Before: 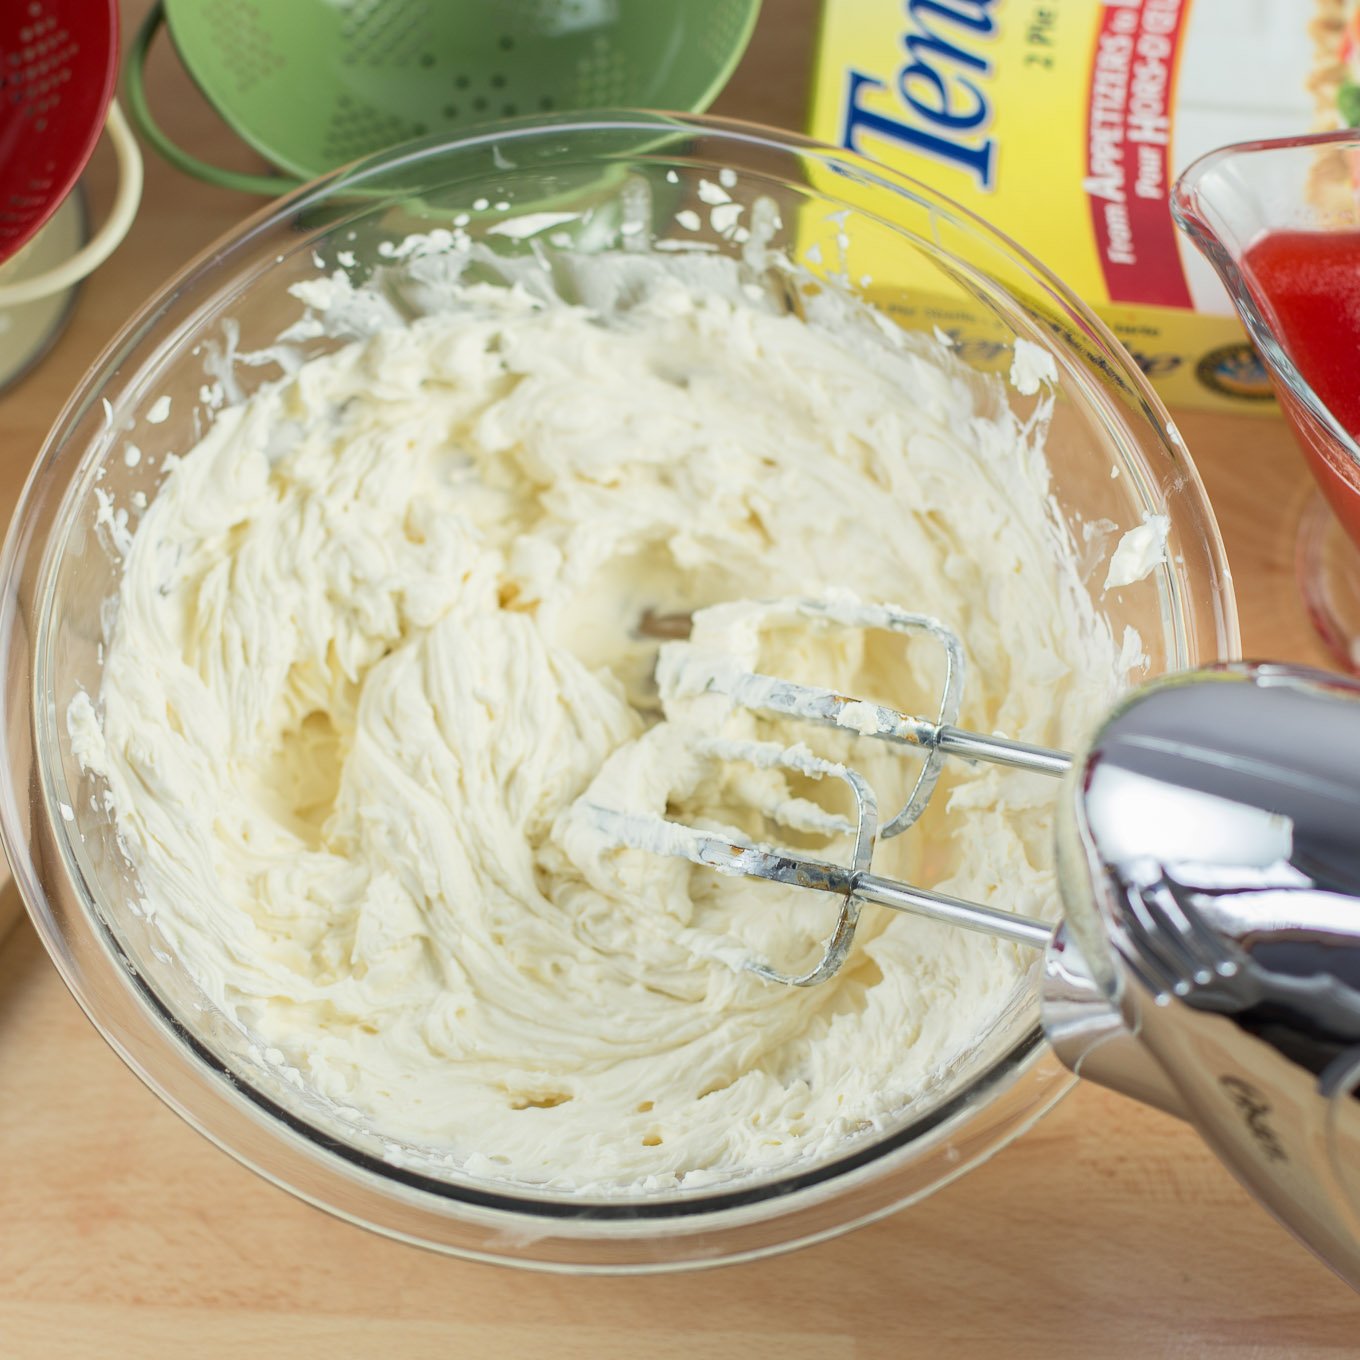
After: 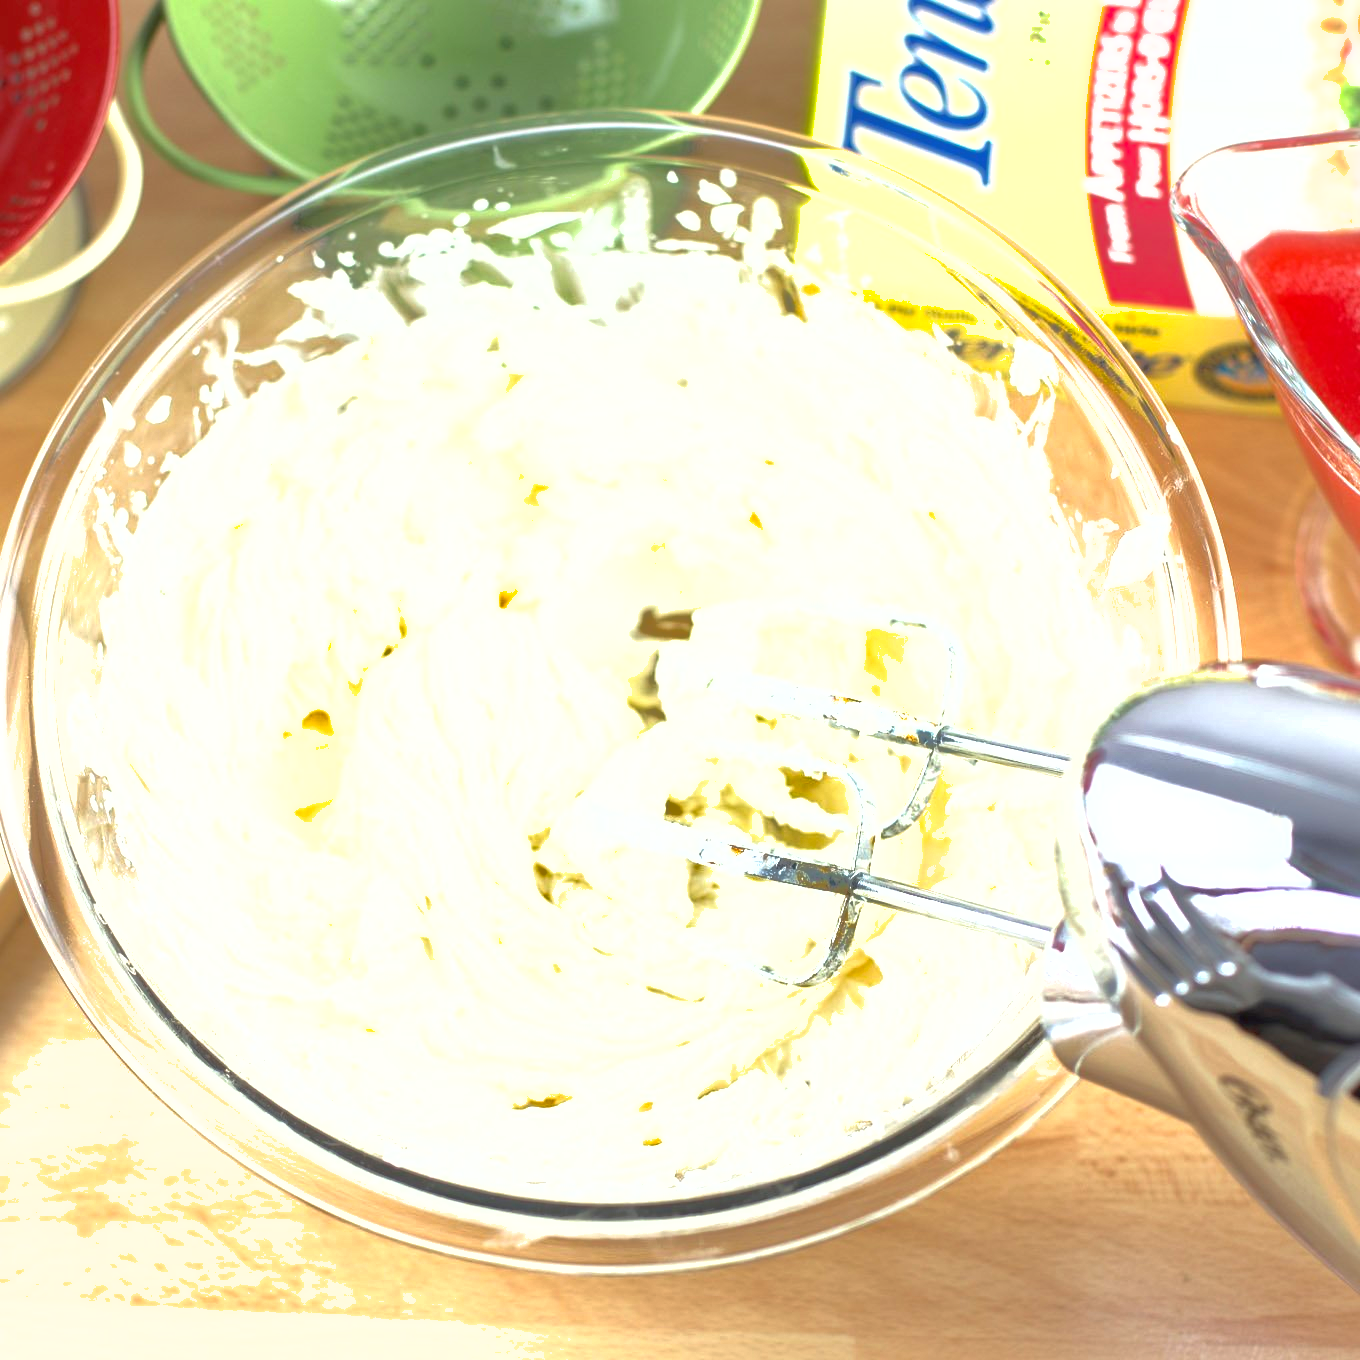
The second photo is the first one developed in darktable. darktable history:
shadows and highlights: on, module defaults
exposure: black level correction 0, exposure 1.2 EV, compensate highlight preservation false
